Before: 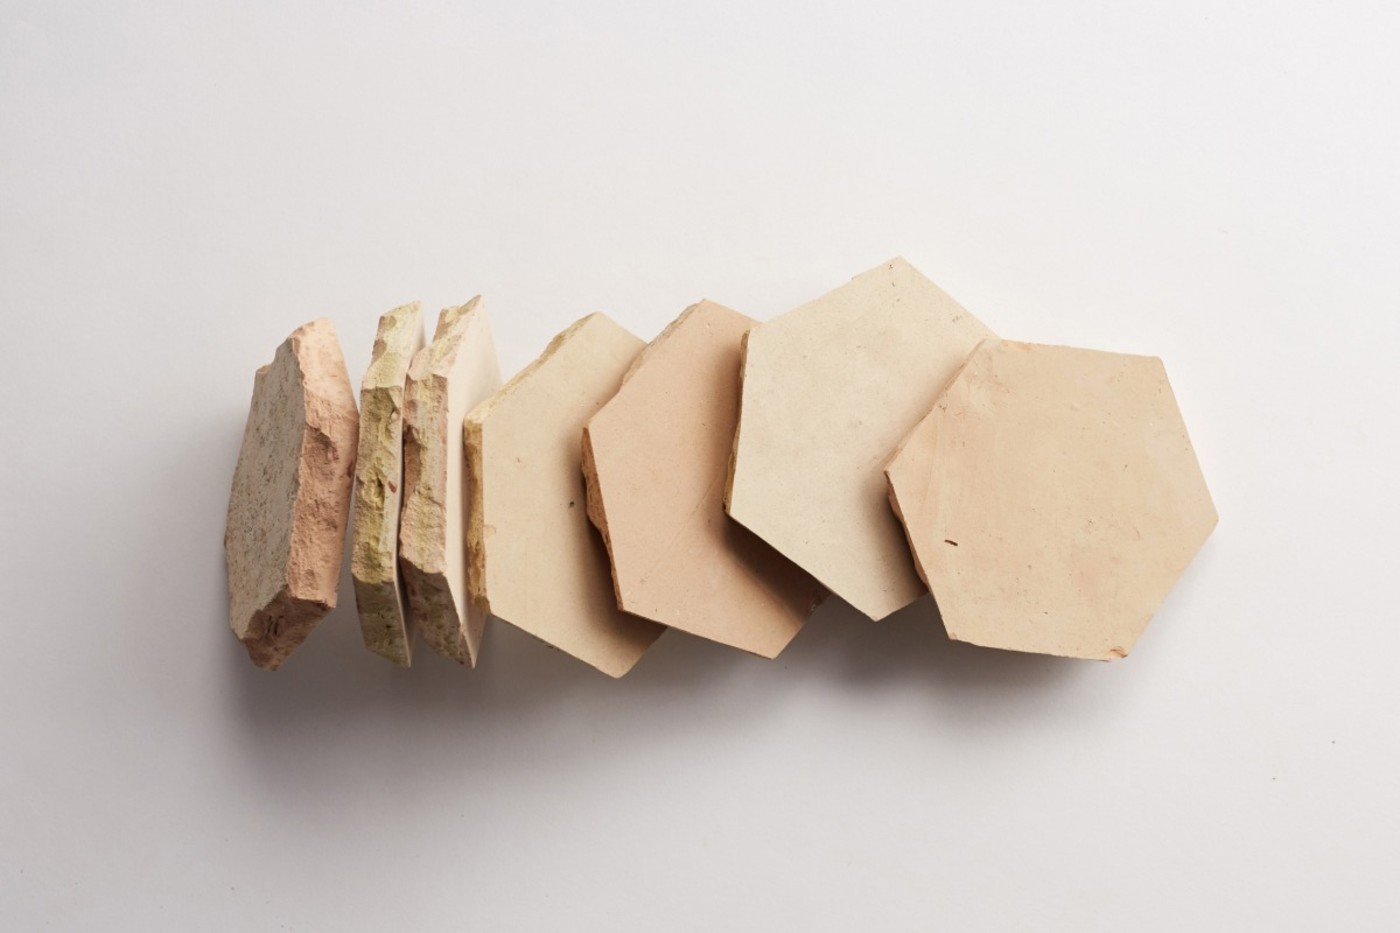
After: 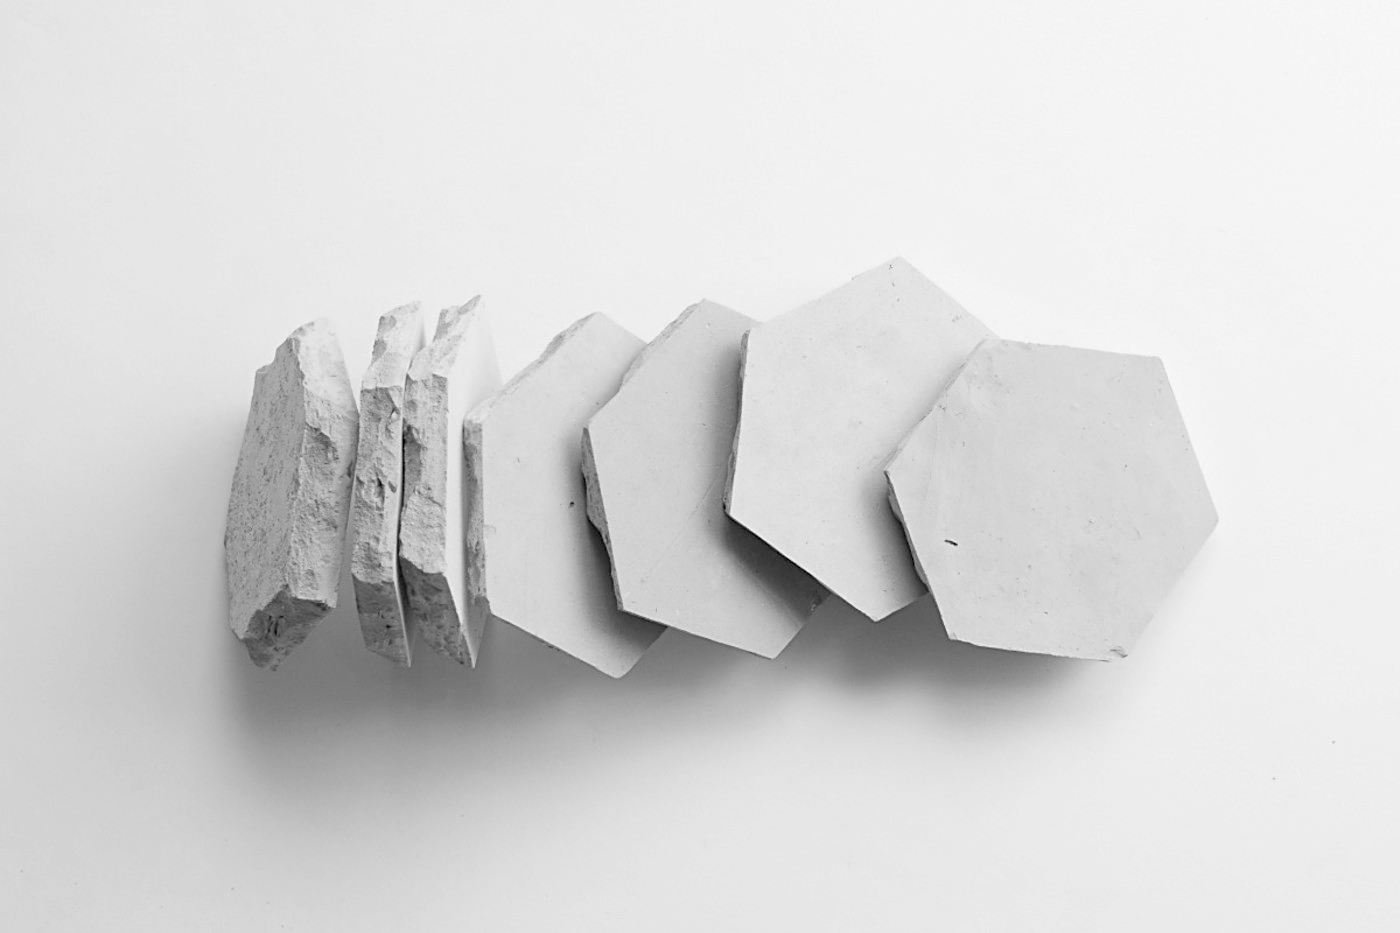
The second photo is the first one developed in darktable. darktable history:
color calibration: output gray [0.18, 0.41, 0.41, 0], x 0.37, y 0.377, temperature 4301.53 K
sharpen: on, module defaults
contrast brightness saturation: brightness 0.283
